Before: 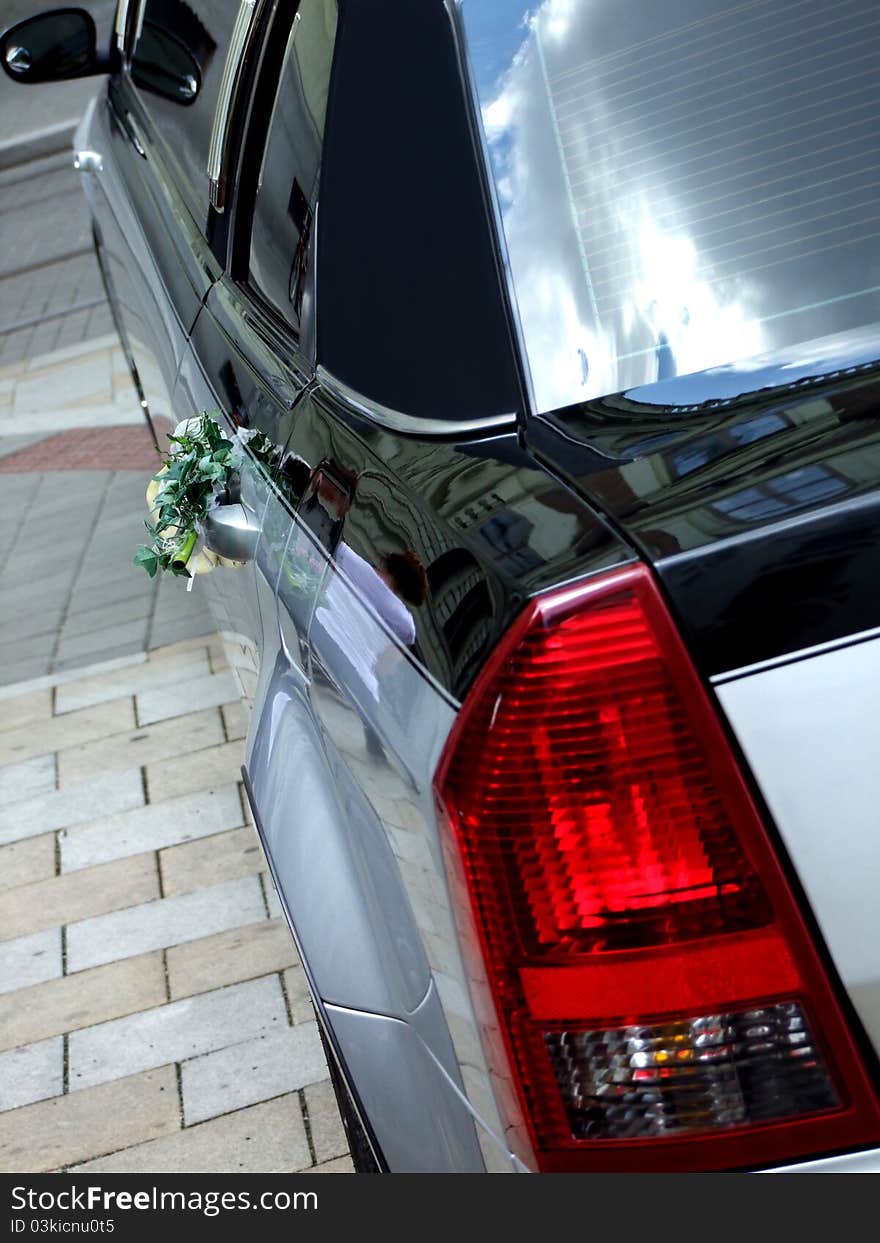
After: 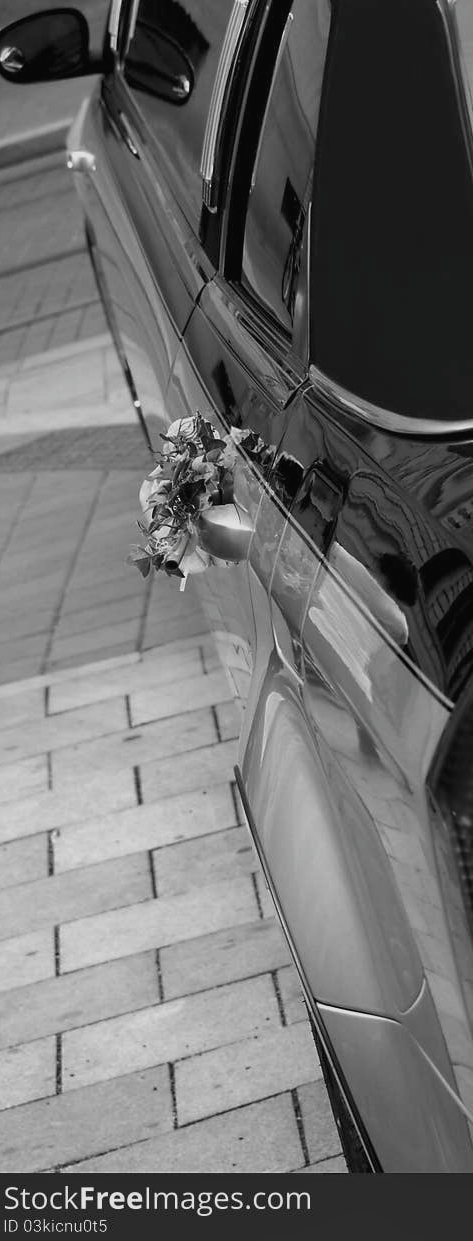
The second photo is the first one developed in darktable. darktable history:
contrast brightness saturation: saturation -0.994
crop: left 0.884%, right 45.262%, bottom 0.088%
color balance rgb: global offset › luminance 0.216%, global offset › hue 172.12°, linear chroma grading › global chroma 13.169%, perceptual saturation grading › global saturation 20%, perceptual saturation grading › highlights -25.772%, perceptual saturation grading › shadows 24.969%
tone equalizer: -8 EV 0.225 EV, -7 EV 0.431 EV, -6 EV 0.419 EV, -5 EV 0.278 EV, -3 EV -0.258 EV, -2 EV -0.436 EV, -1 EV -0.395 EV, +0 EV -0.28 EV, mask exposure compensation -0.498 EV
